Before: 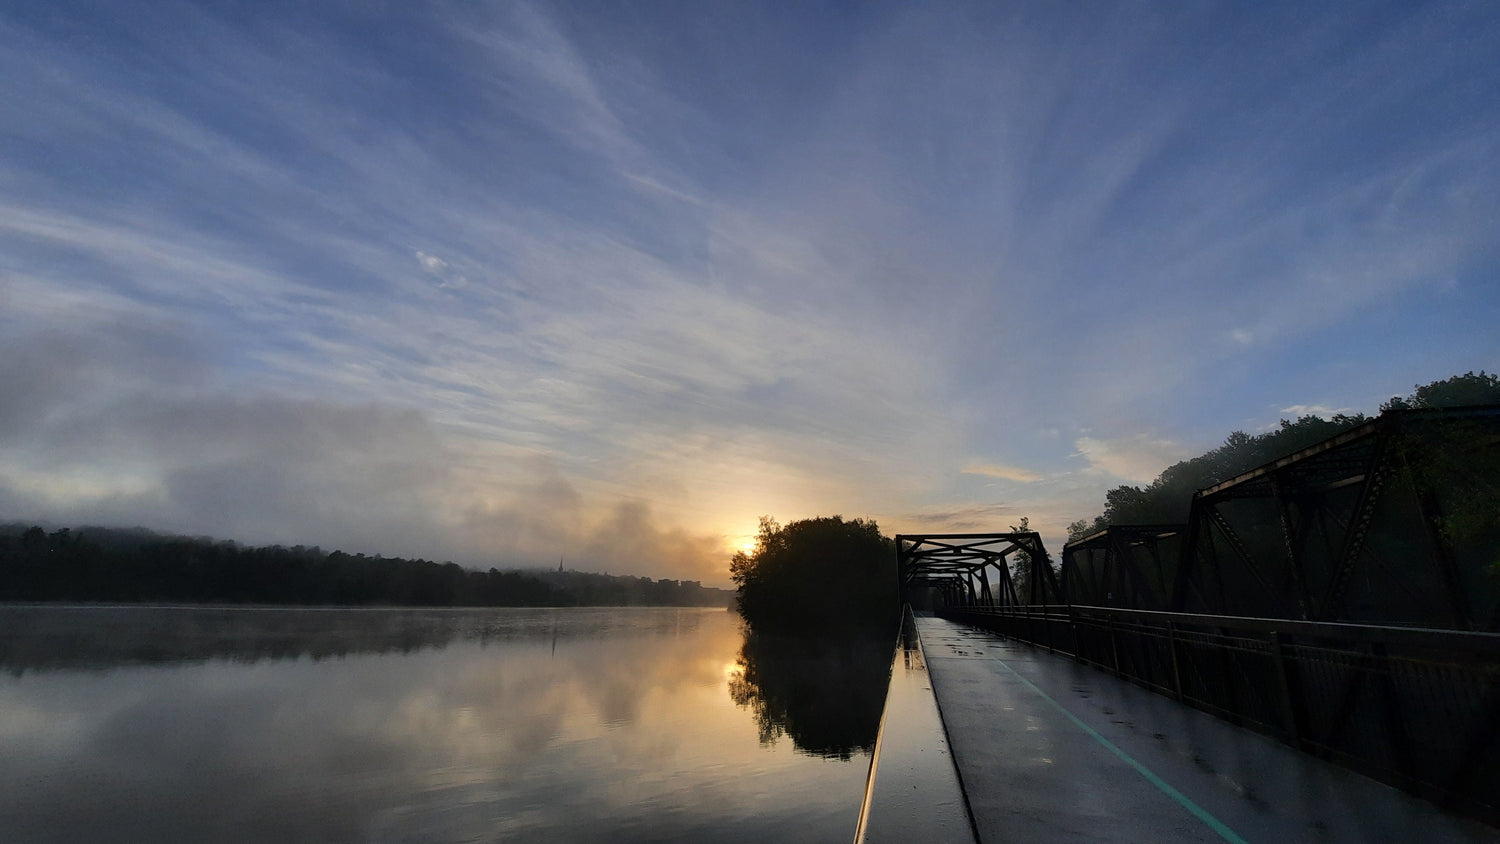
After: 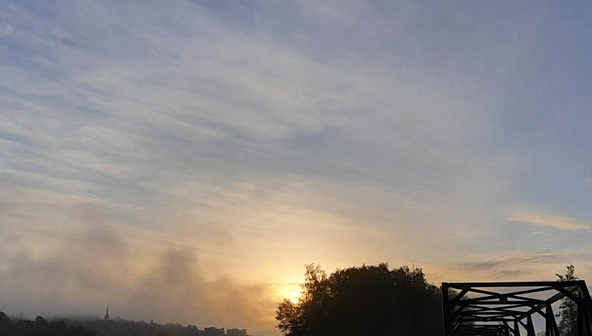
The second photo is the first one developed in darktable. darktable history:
crop: left 30.287%, top 29.861%, right 30.187%, bottom 30.299%
